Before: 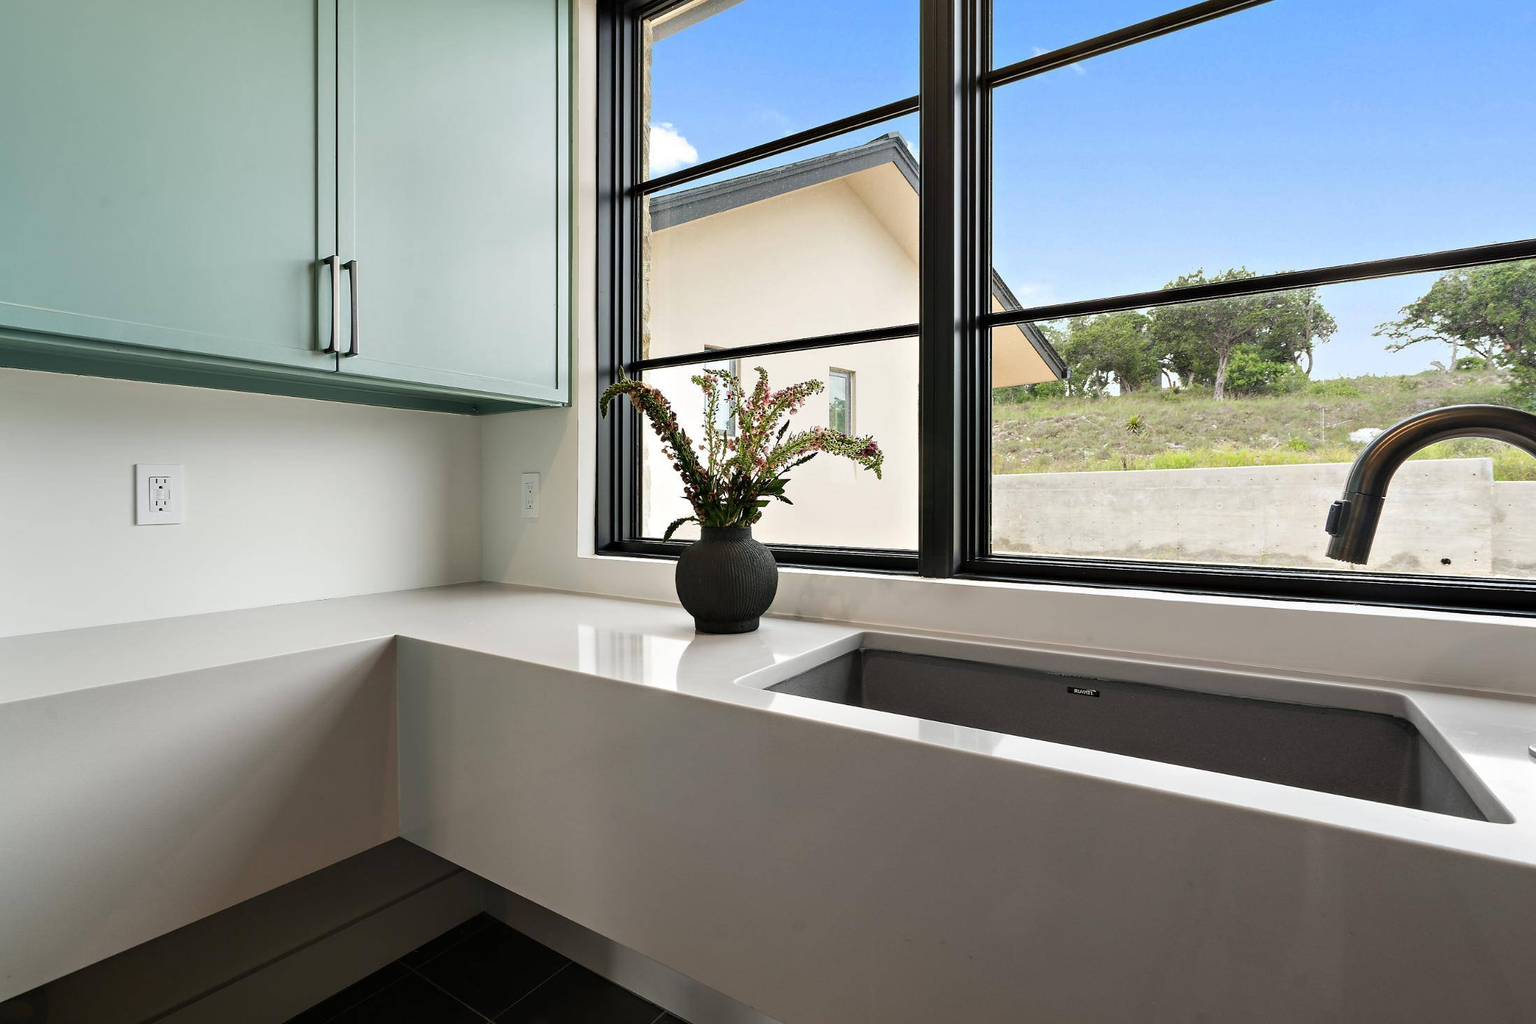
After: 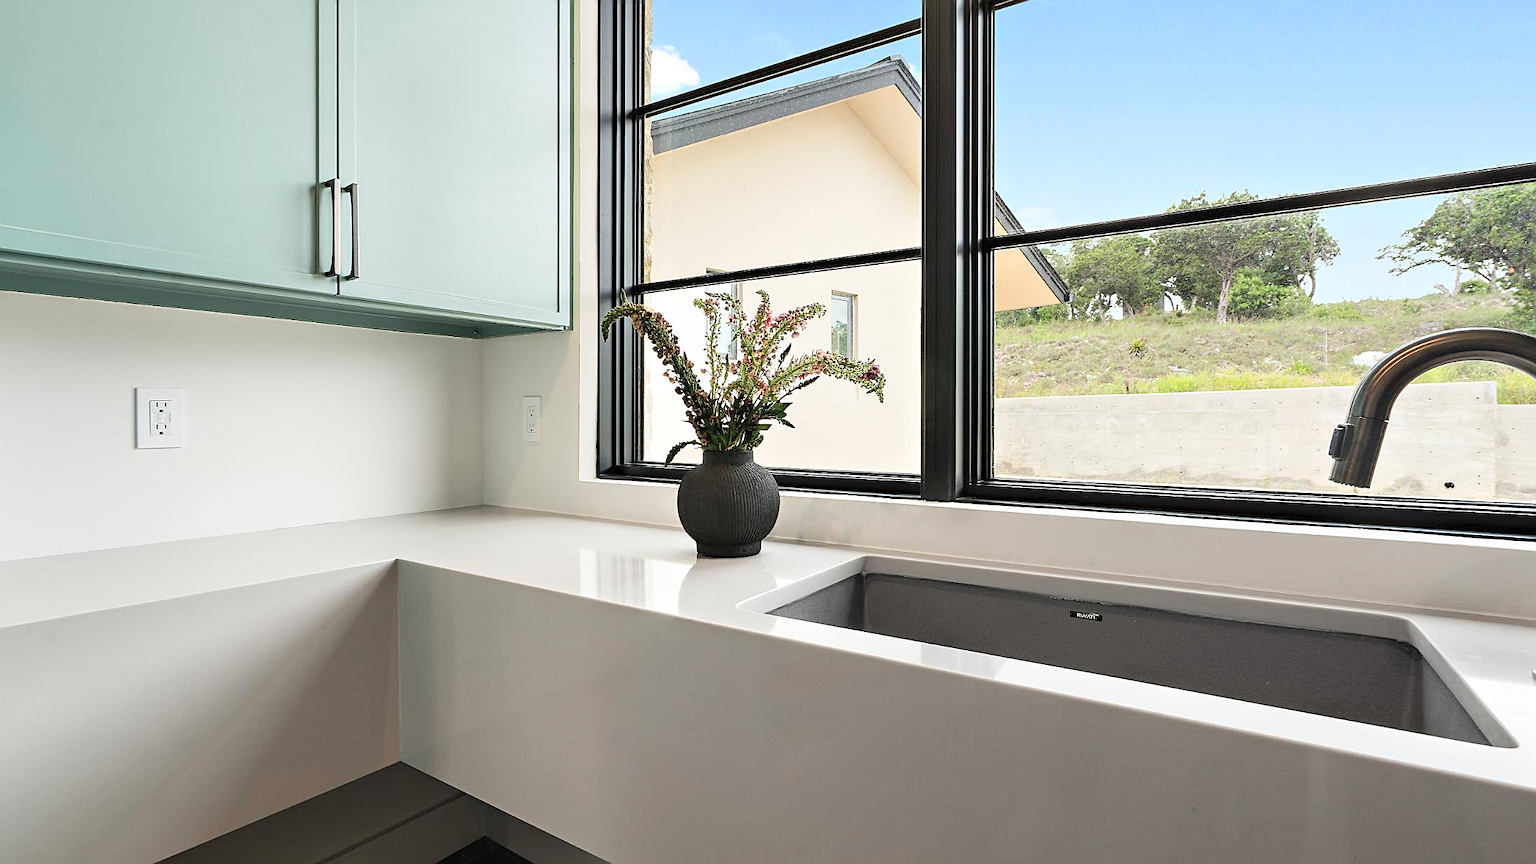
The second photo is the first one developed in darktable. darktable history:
crop: top 7.625%, bottom 8.027%
sharpen: on, module defaults
white balance: emerald 1
contrast brightness saturation: contrast 0.14, brightness 0.21
